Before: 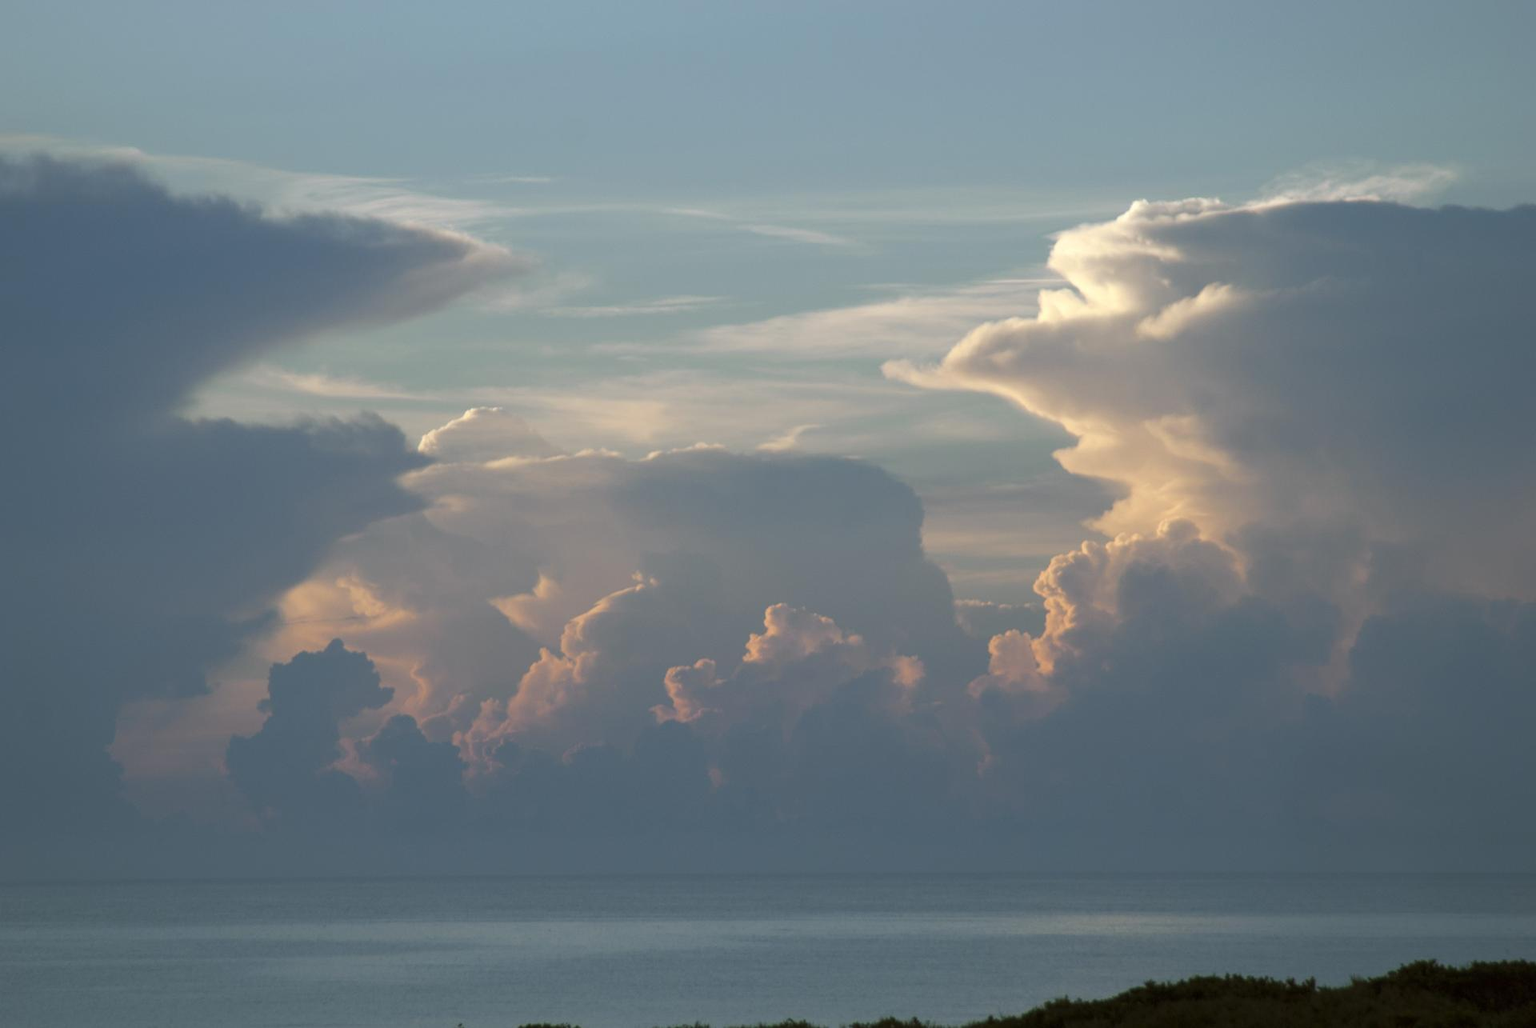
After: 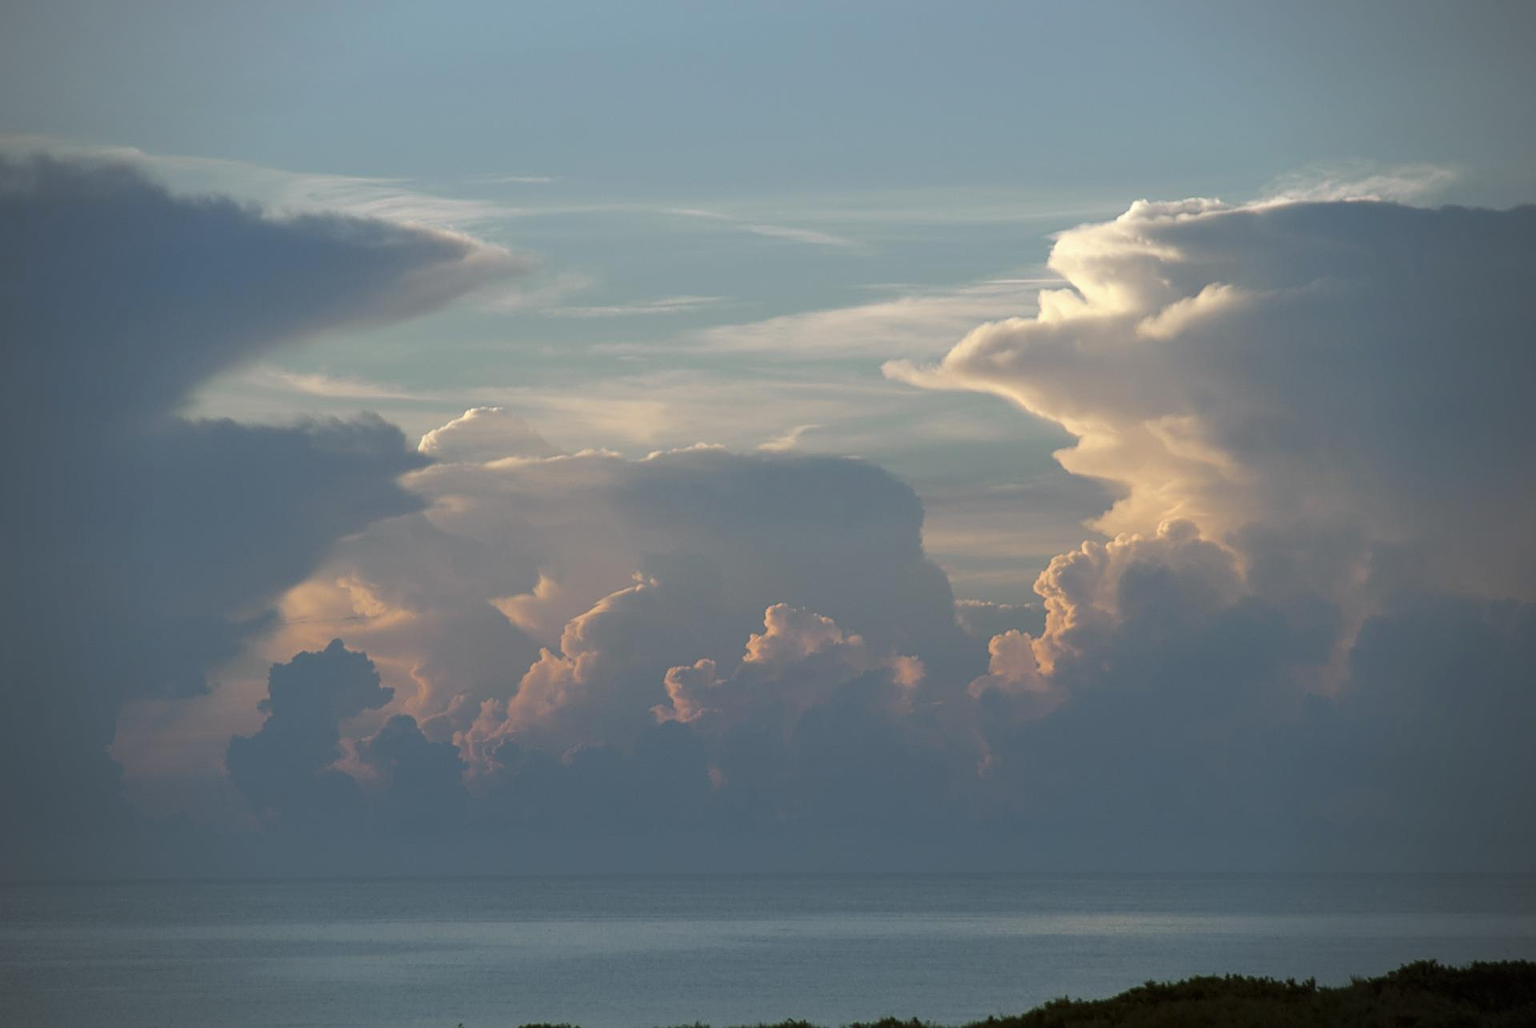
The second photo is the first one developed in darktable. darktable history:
exposure: exposure -0.04 EV, compensate highlight preservation false
vignetting: on, module defaults
sharpen: on, module defaults
